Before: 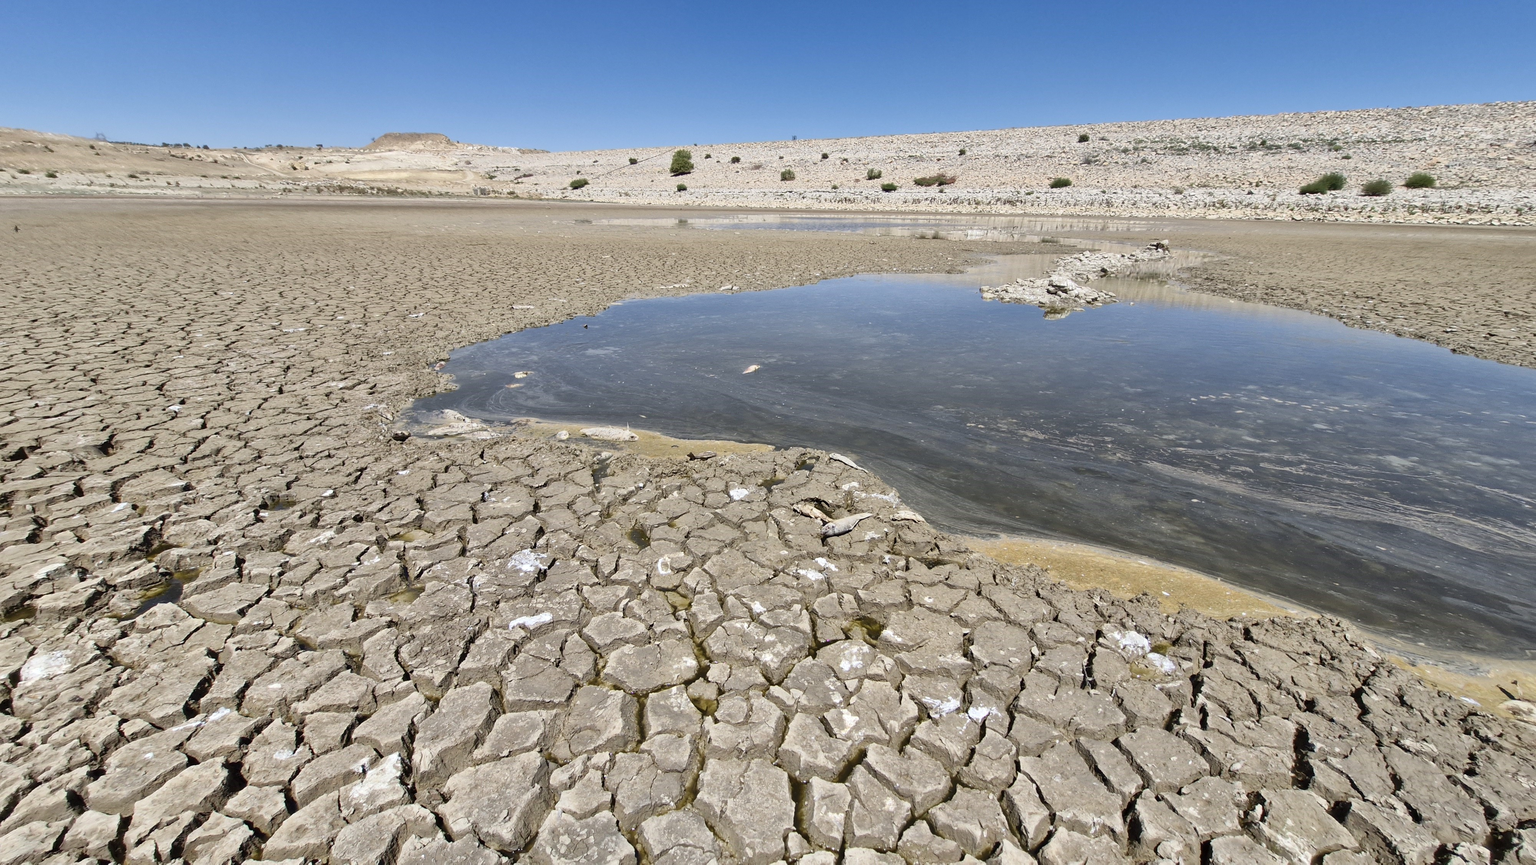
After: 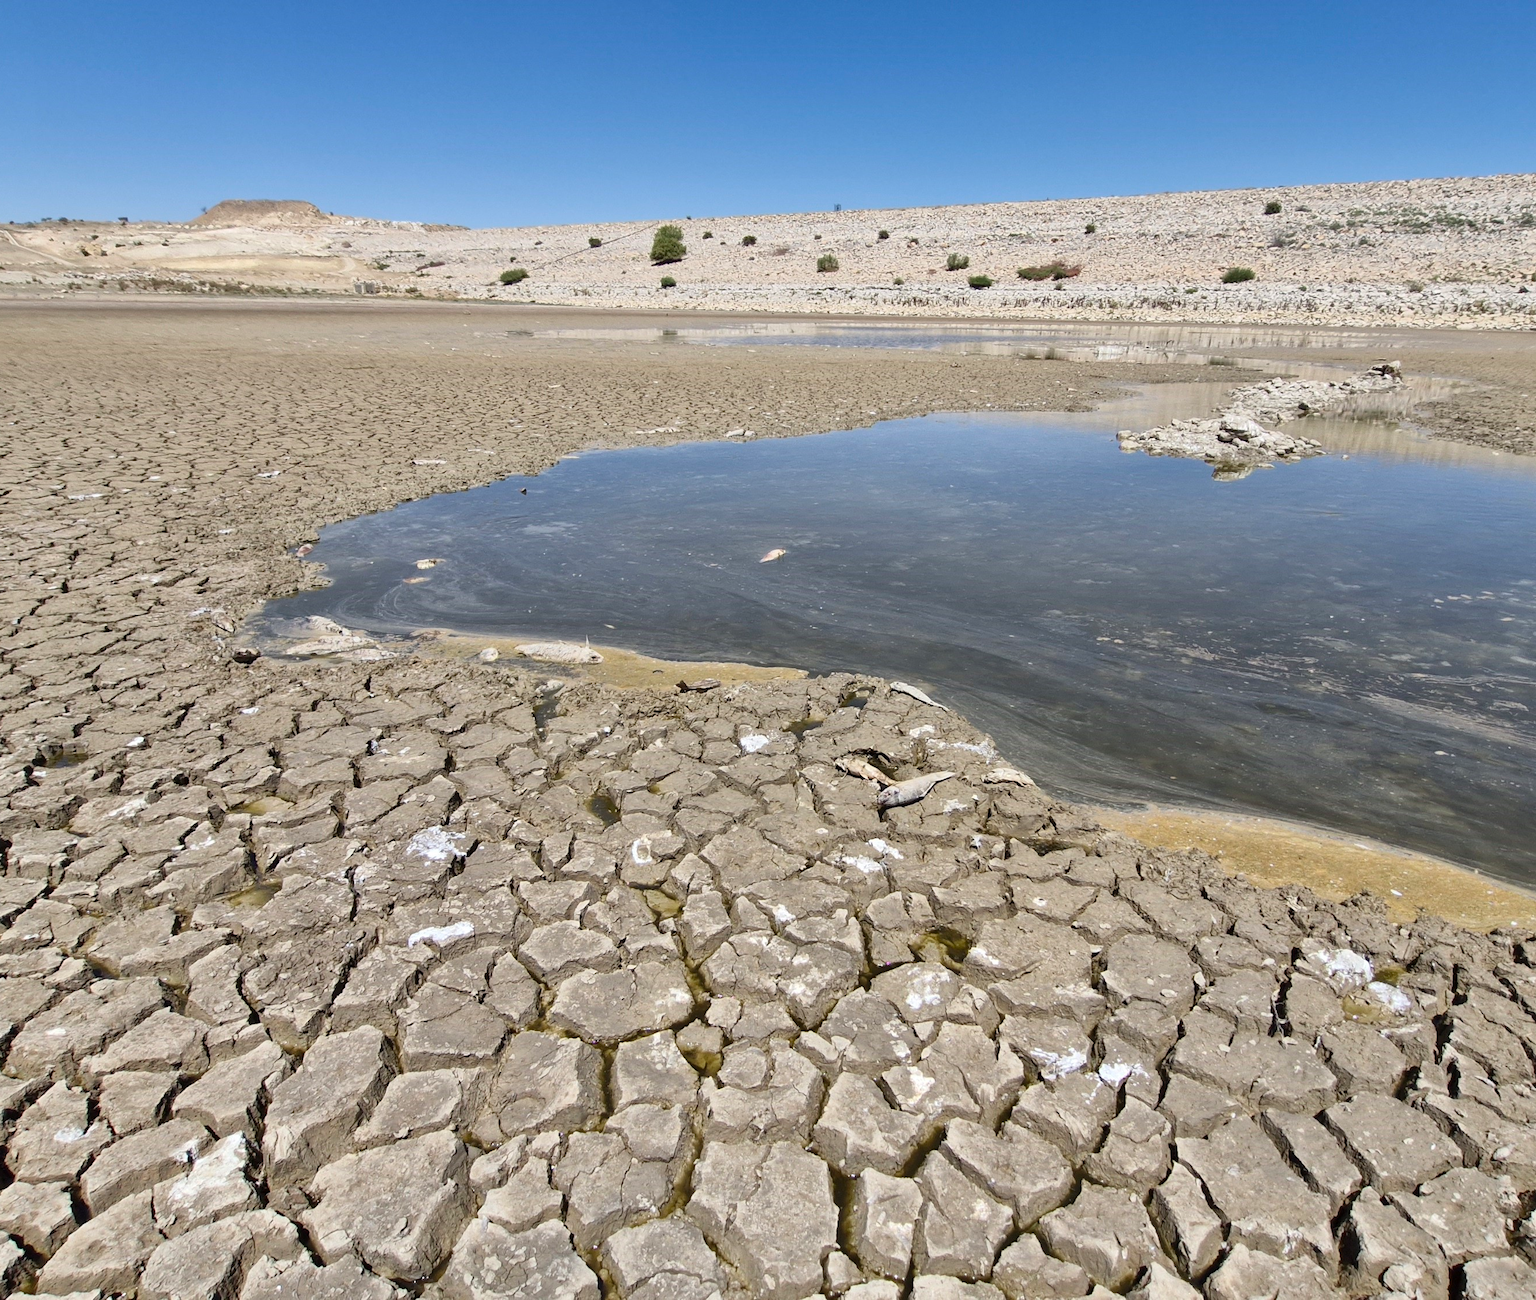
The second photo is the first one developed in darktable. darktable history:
crop and rotate: left 15.476%, right 18.049%
